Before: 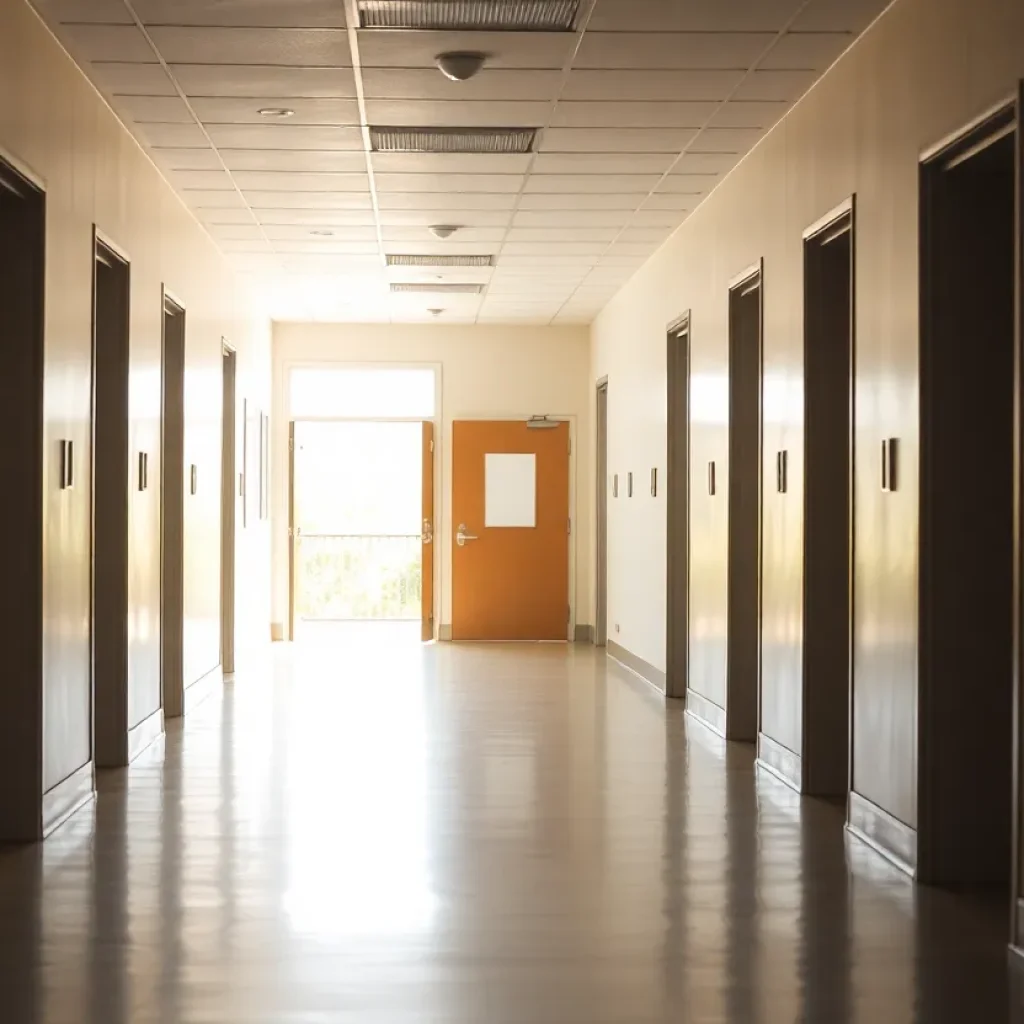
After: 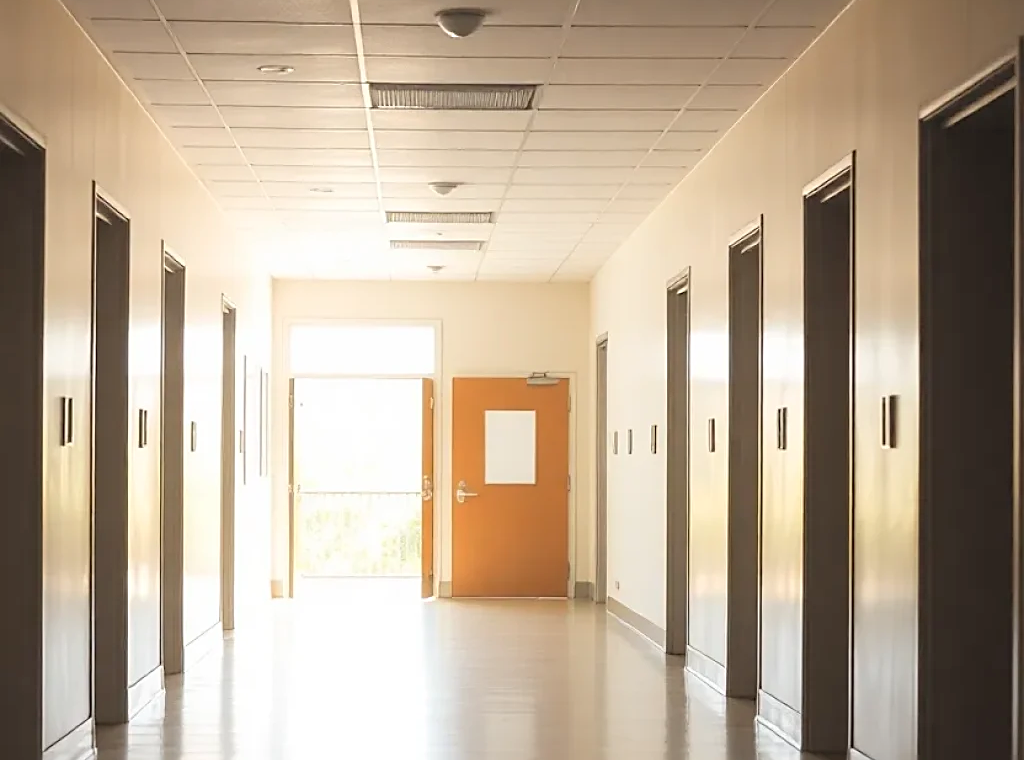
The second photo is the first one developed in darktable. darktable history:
sharpen: on, module defaults
crop: top 4.215%, bottom 21.512%
contrast brightness saturation: brightness 0.143
